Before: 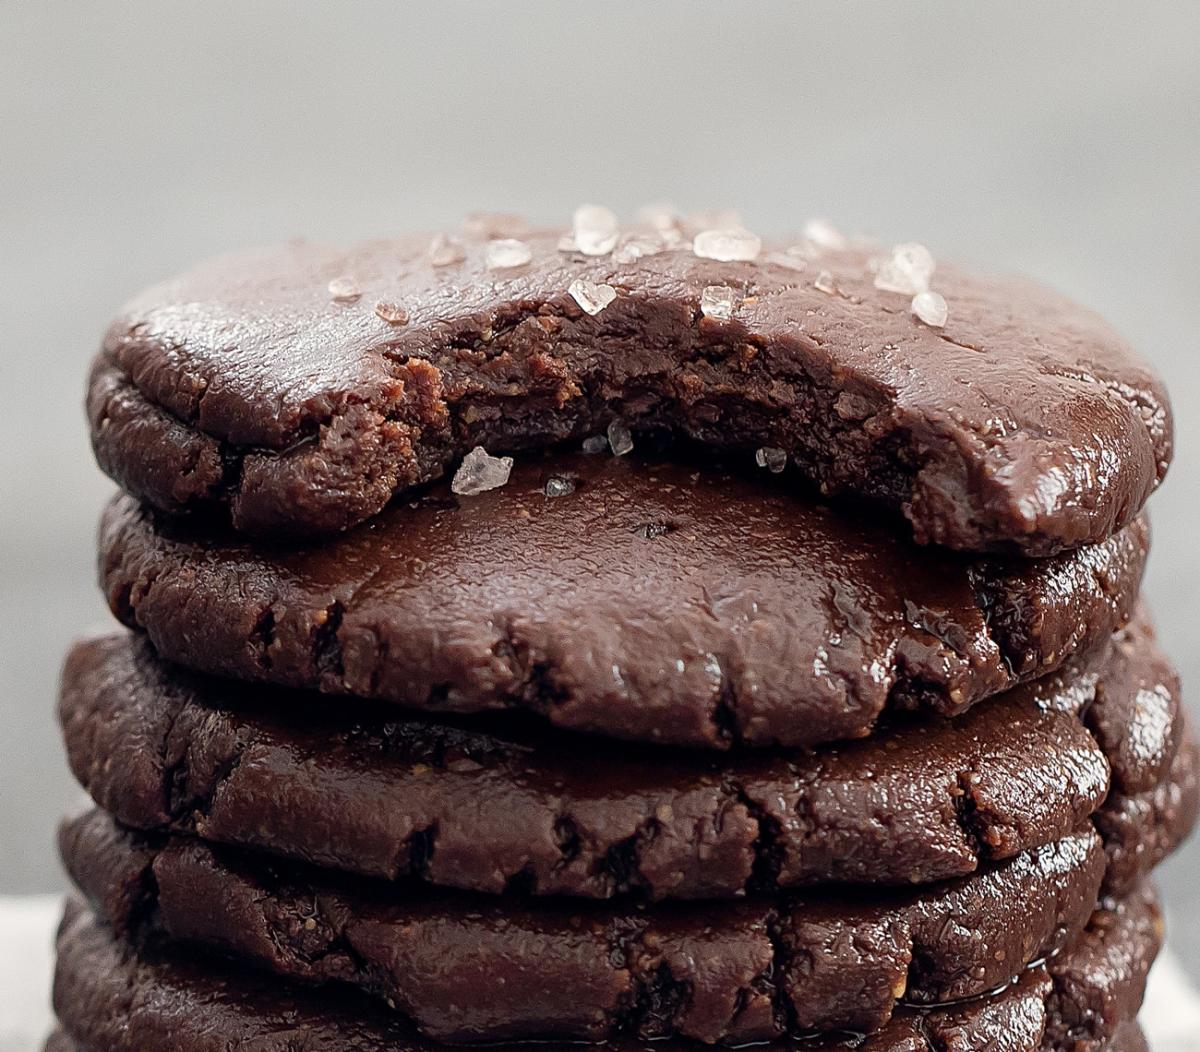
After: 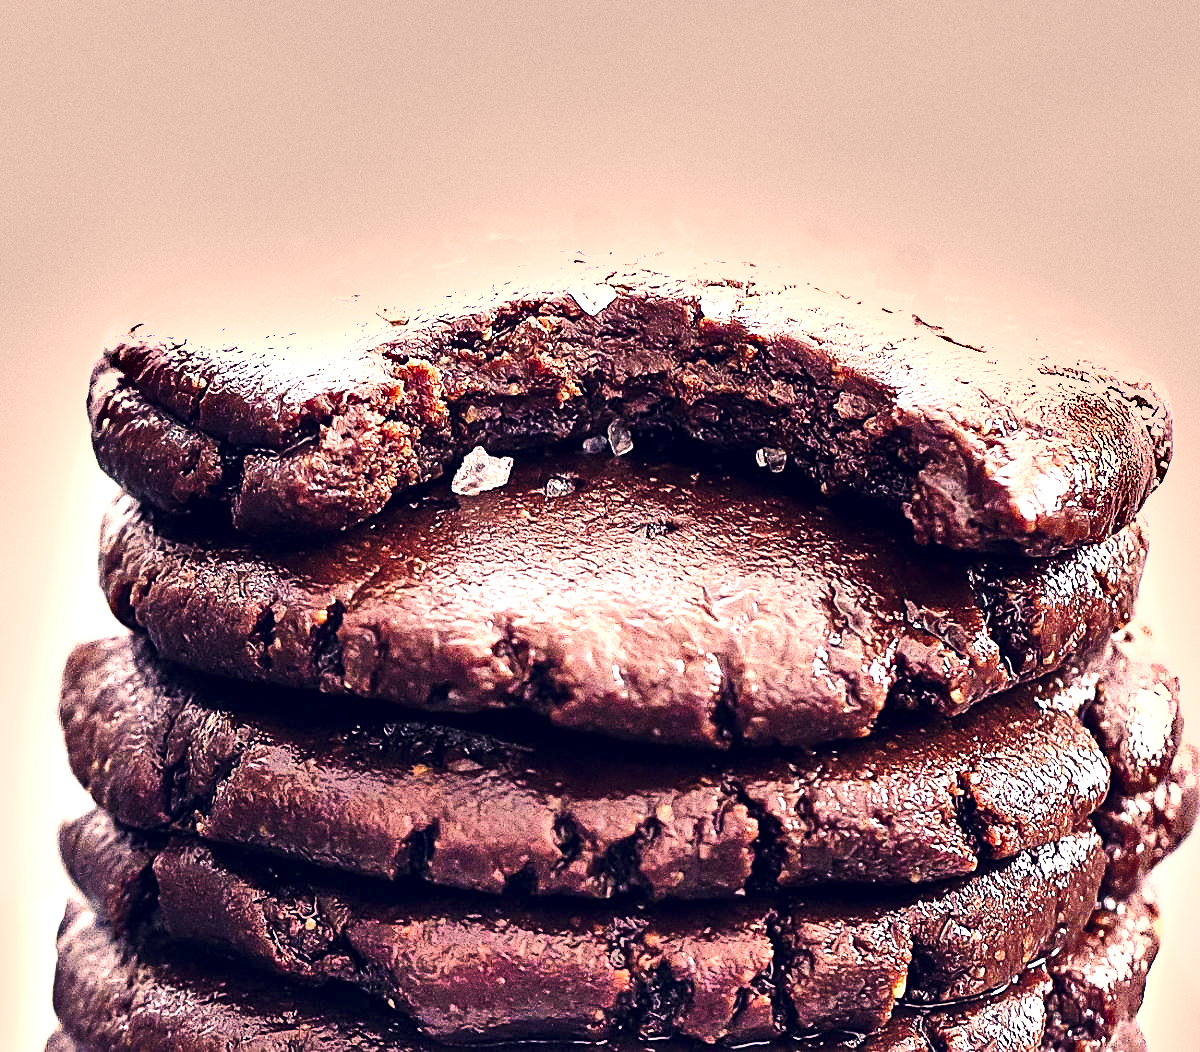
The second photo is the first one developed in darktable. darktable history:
sharpen: on, module defaults
color correction: highlights a* 19.59, highlights b* 27.49, shadows a* 3.46, shadows b* -17.28, saturation 0.73
levels: levels [0, 0.352, 0.703]
grain: coarseness 3.21 ISO
contrast brightness saturation: contrast 0.04, saturation 0.16
white balance: red 0.931, blue 1.11
shadows and highlights: shadows 60, soften with gaussian
base curve: curves: ch0 [(0, 0) (0.028, 0.03) (0.121, 0.232) (0.46, 0.748) (0.859, 0.968) (1, 1)], preserve colors none
